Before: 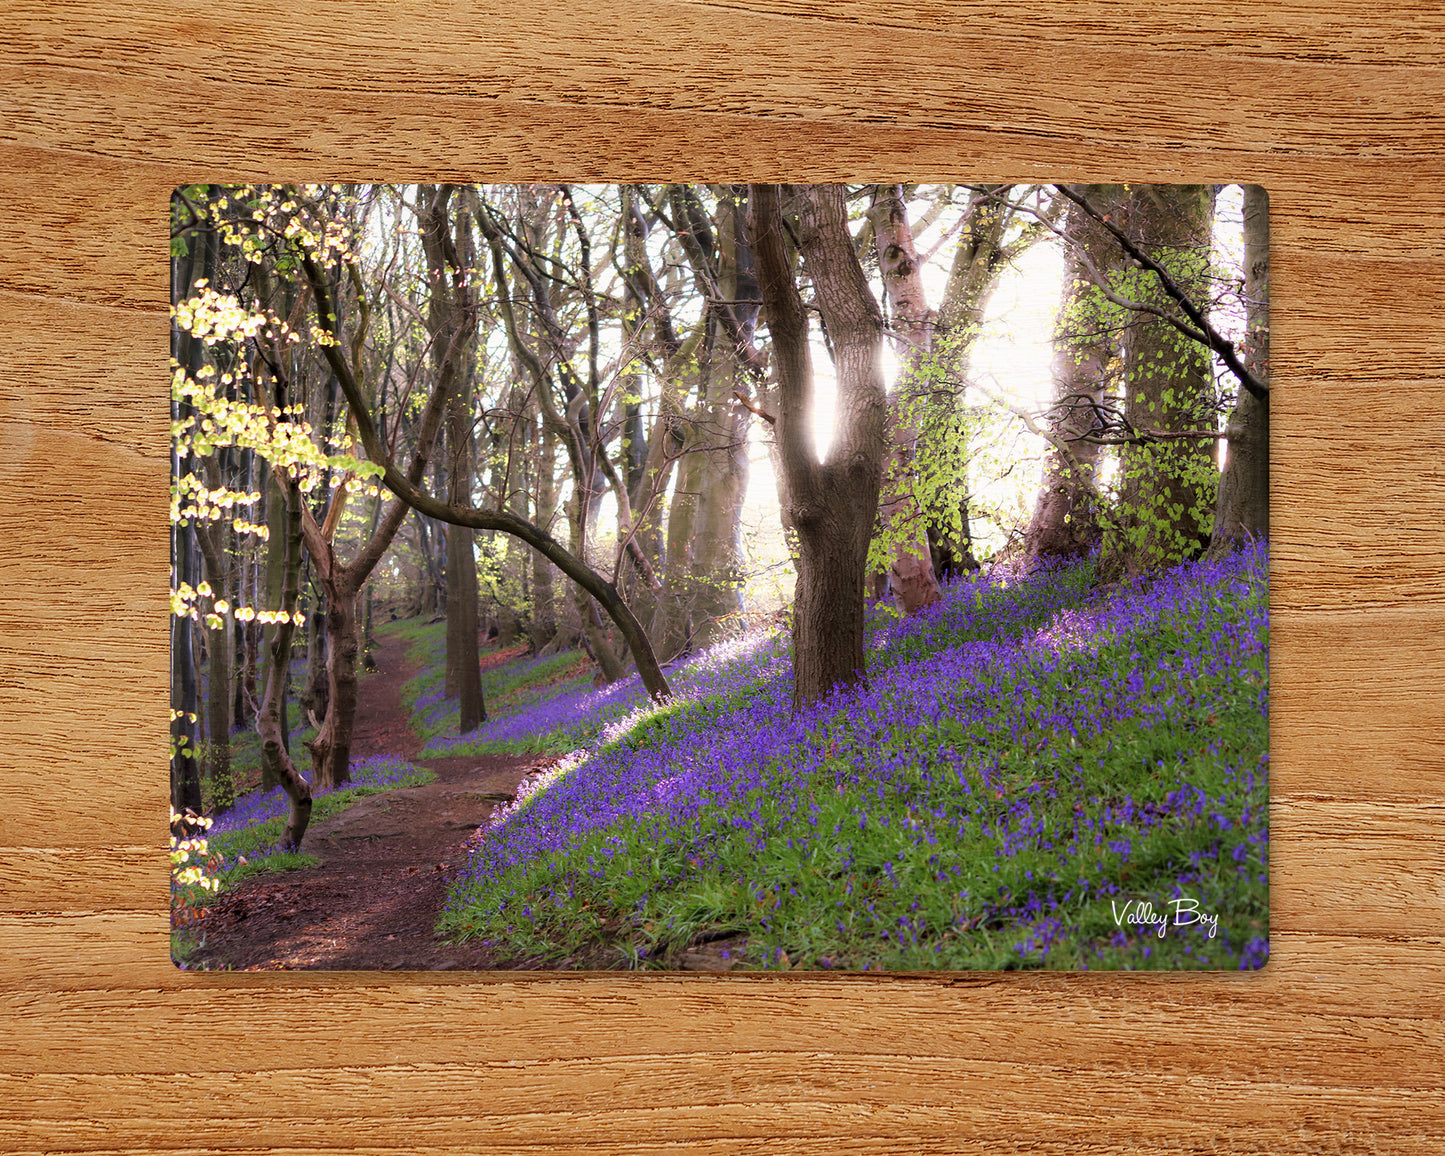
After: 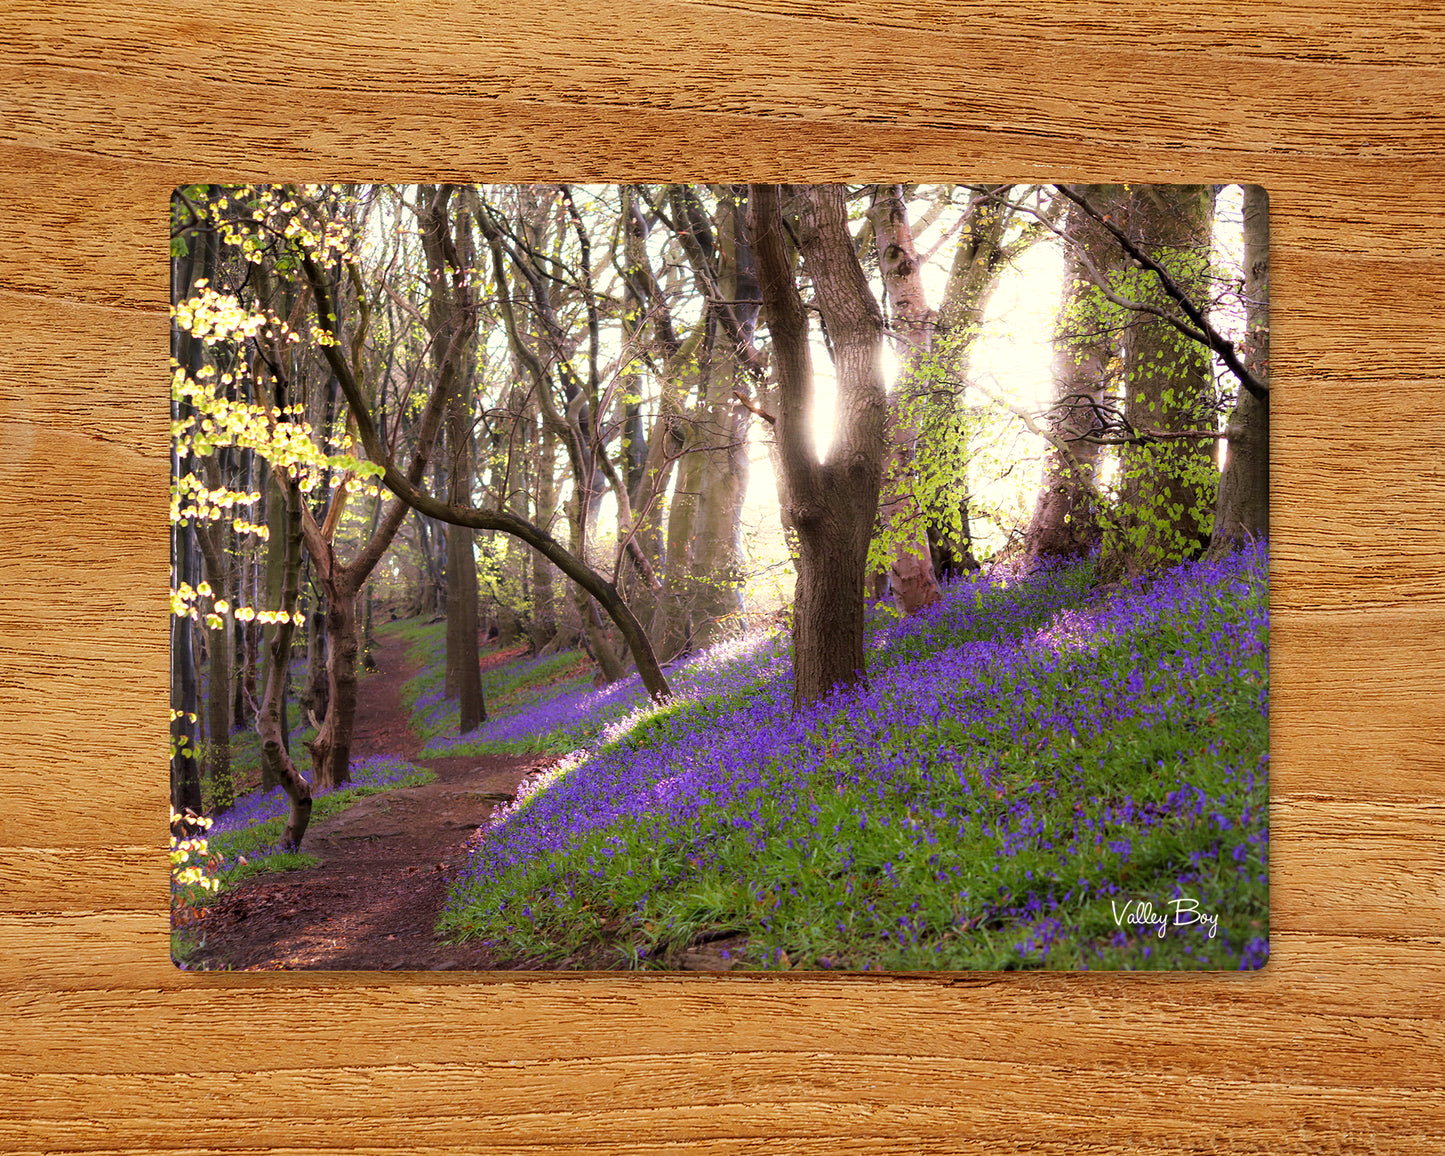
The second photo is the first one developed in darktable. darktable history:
color balance rgb: power › chroma 0.285%, power › hue 21.99°, highlights gain › luminance 5.82%, highlights gain › chroma 2.632%, highlights gain › hue 89.45°, perceptual saturation grading › global saturation 0.681%, global vibrance 20%
